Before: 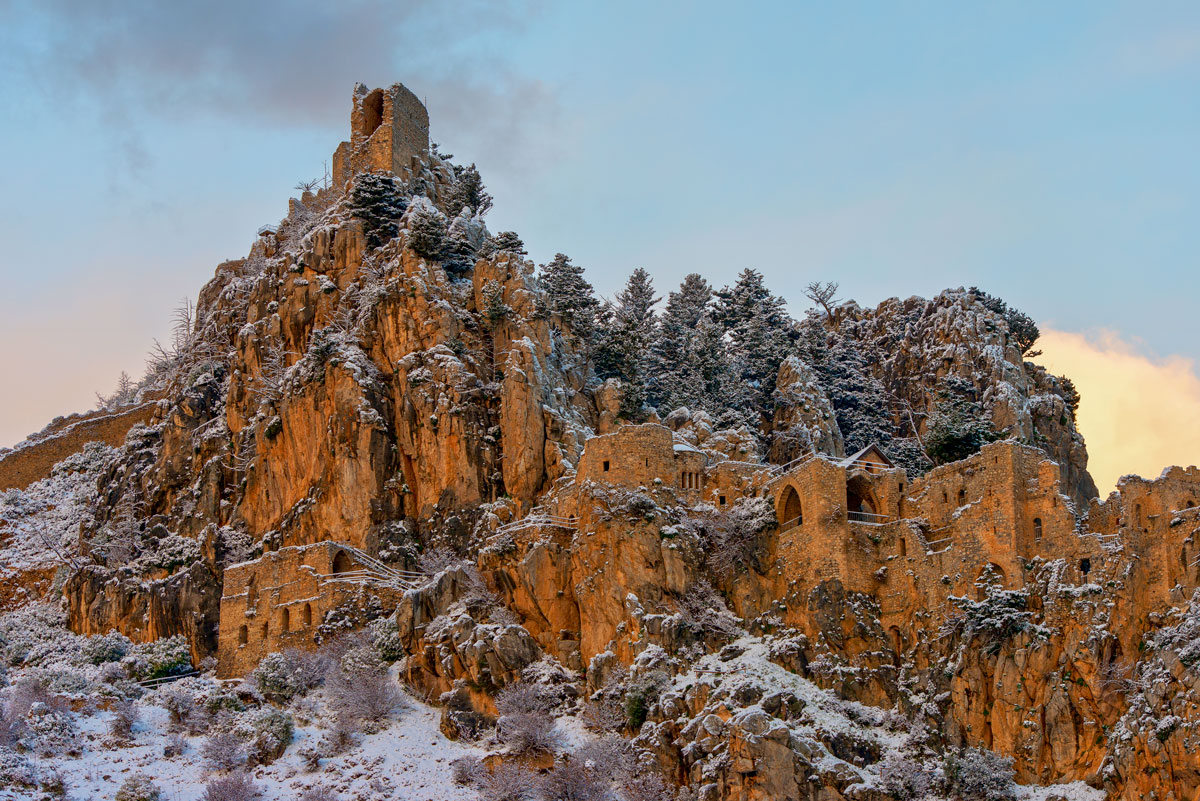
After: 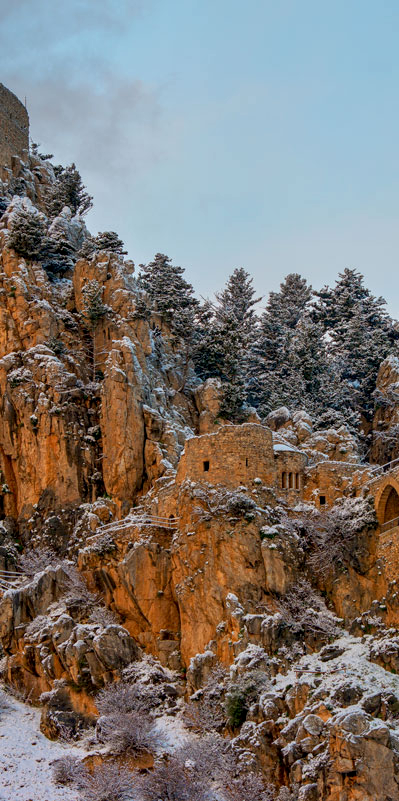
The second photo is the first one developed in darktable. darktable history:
crop: left 33.36%, right 33.36%
local contrast: highlights 100%, shadows 100%, detail 120%, midtone range 0.2
